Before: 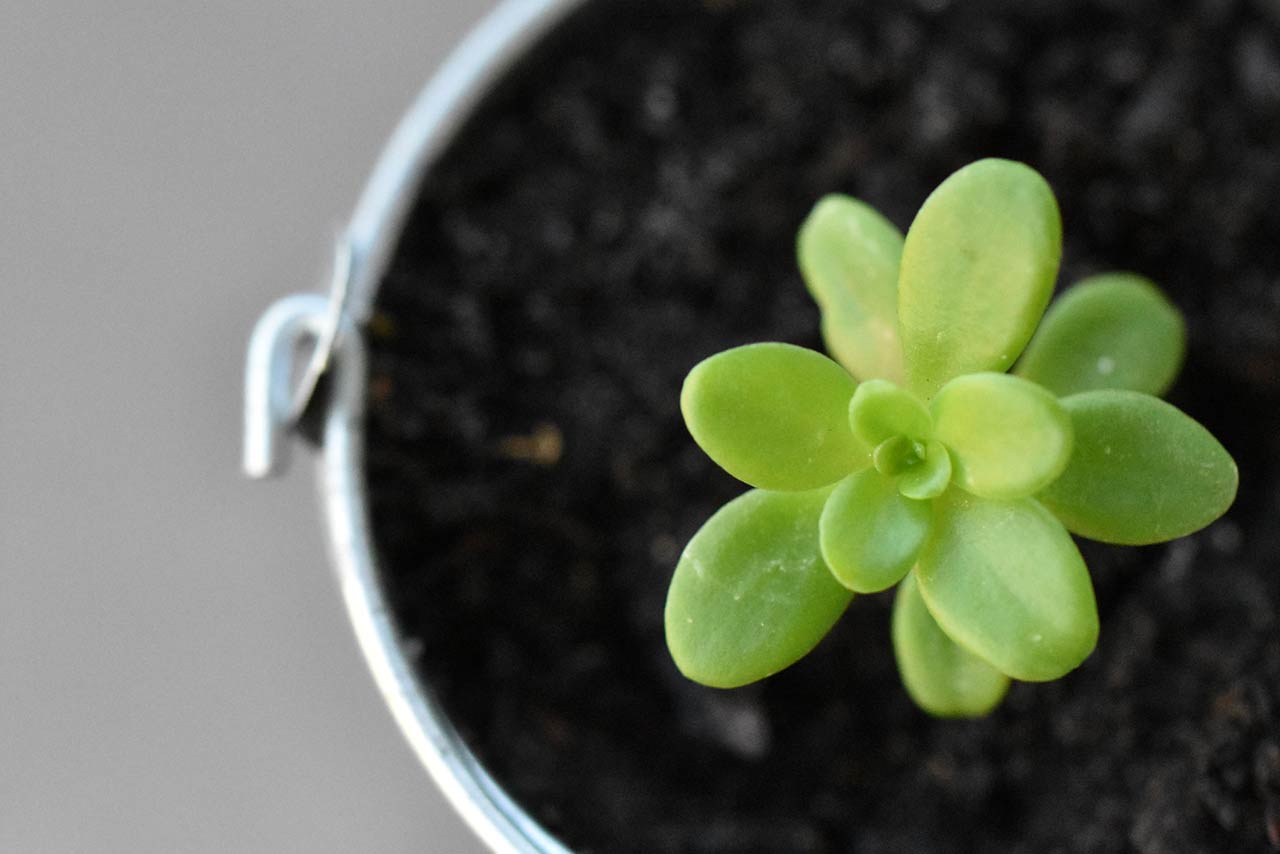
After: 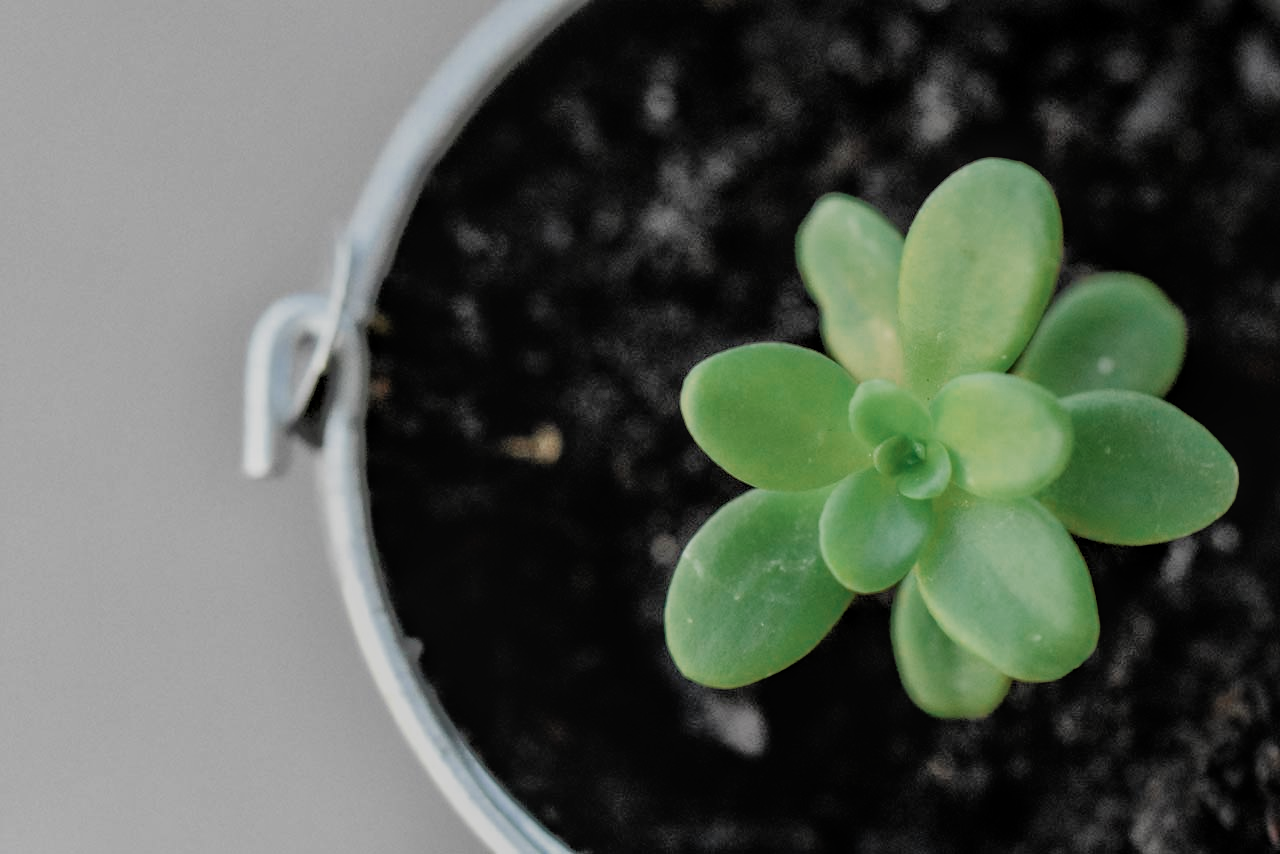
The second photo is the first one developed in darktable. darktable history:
tone equalizer: -8 EV -0.528 EV, -7 EV -0.319 EV, -6 EV -0.083 EV, -5 EV 0.413 EV, -4 EV 0.985 EV, -3 EV 0.791 EV, -2 EV -0.01 EV, -1 EV 0.14 EV, +0 EV -0.012 EV, smoothing 1
local contrast: on, module defaults
filmic rgb: black relative exposure -7.65 EV, white relative exposure 4.56 EV, hardness 3.61
color zones: curves: ch0 [(0, 0.5) (0.125, 0.4) (0.25, 0.5) (0.375, 0.4) (0.5, 0.4) (0.625, 0.35) (0.75, 0.35) (0.875, 0.5)]; ch1 [(0, 0.35) (0.125, 0.45) (0.25, 0.35) (0.375, 0.35) (0.5, 0.35) (0.625, 0.35) (0.75, 0.45) (0.875, 0.35)]; ch2 [(0, 0.6) (0.125, 0.5) (0.25, 0.5) (0.375, 0.6) (0.5, 0.6) (0.625, 0.5) (0.75, 0.5) (0.875, 0.5)]
exposure: black level correction 0, compensate exposure bias true, compensate highlight preservation false
